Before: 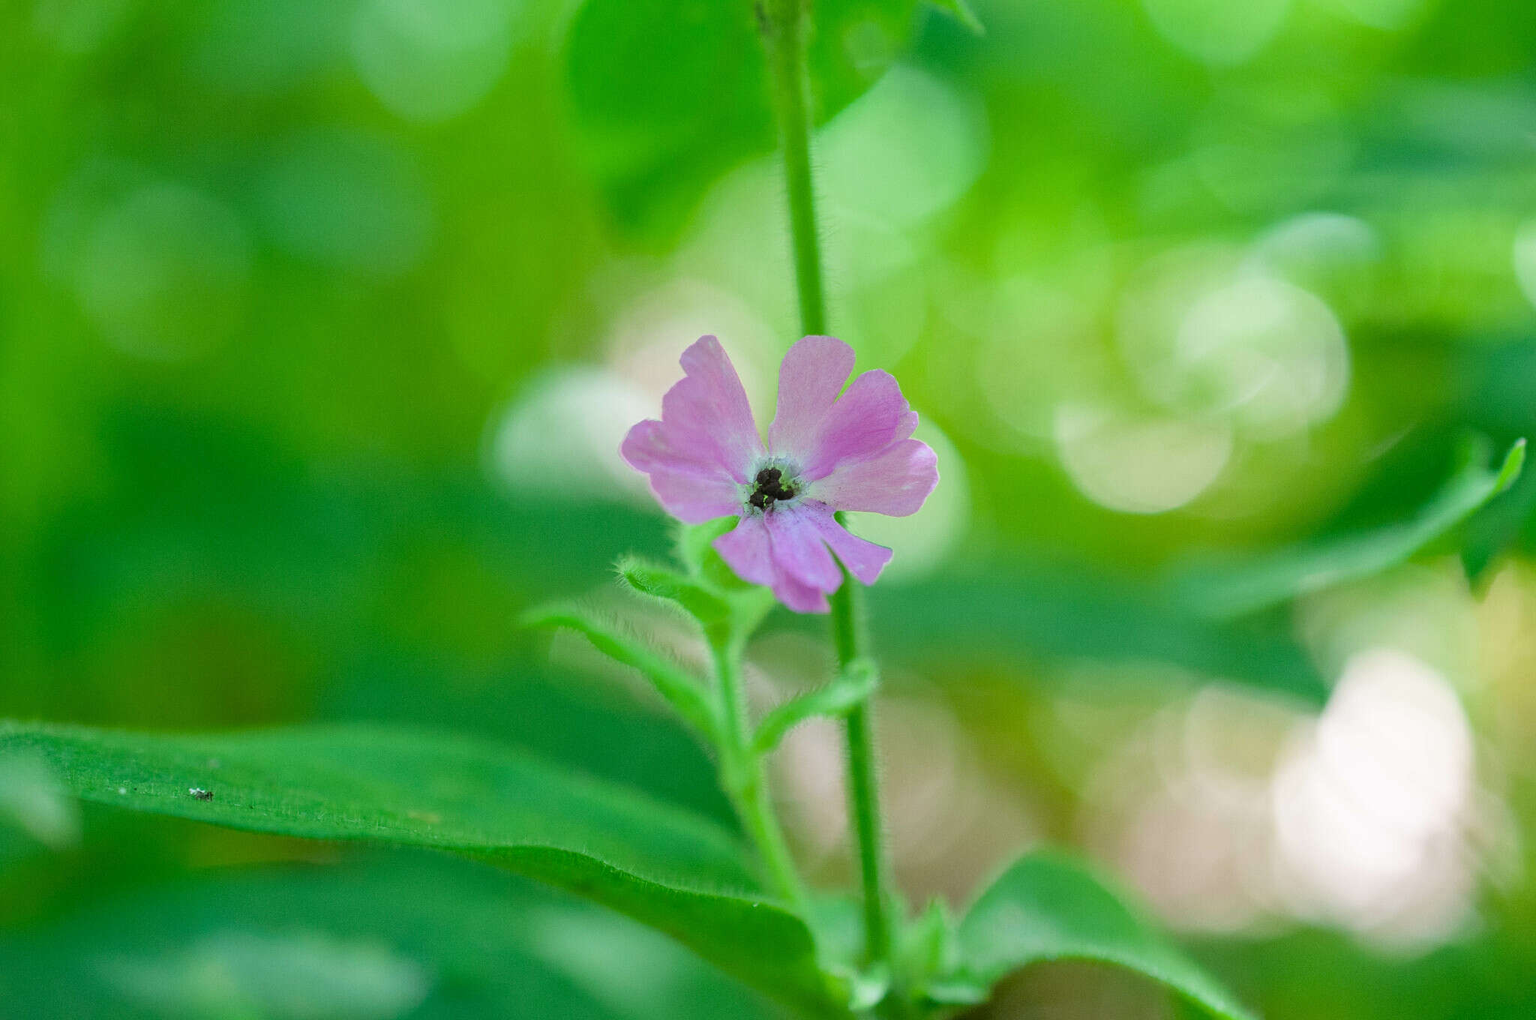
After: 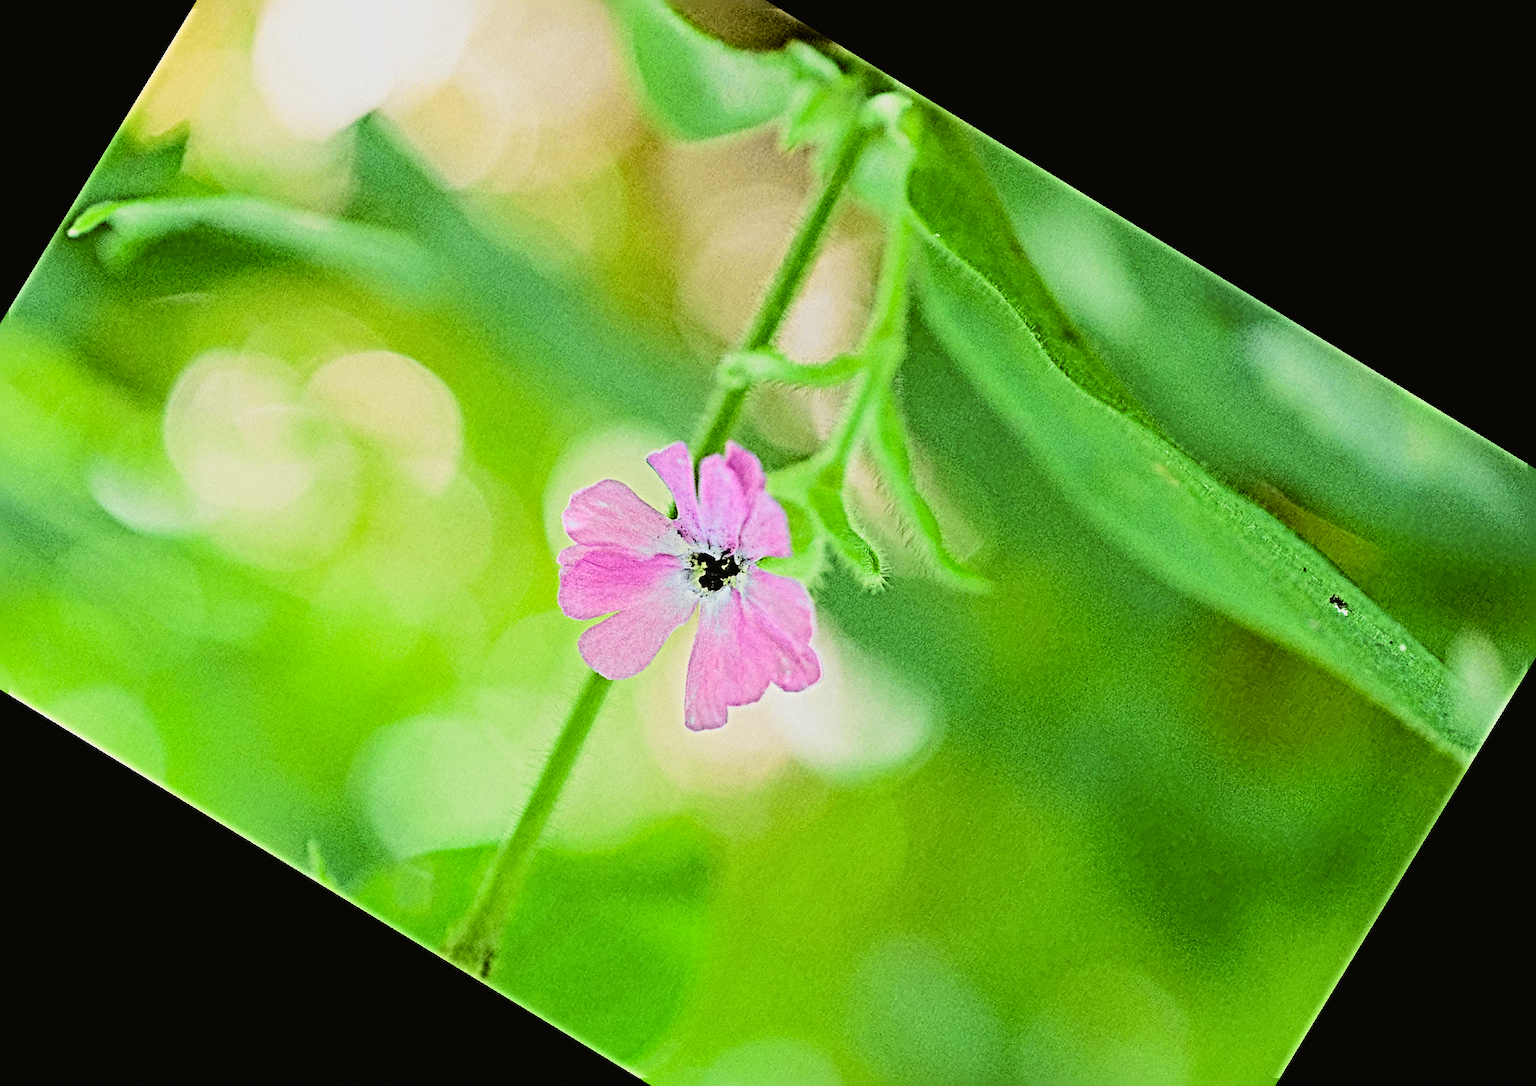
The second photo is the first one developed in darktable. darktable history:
tone equalizer: -8 EV -0.417 EV, -7 EV -0.389 EV, -6 EV -0.333 EV, -5 EV -0.222 EV, -3 EV 0.222 EV, -2 EV 0.333 EV, -1 EV 0.389 EV, +0 EV 0.417 EV, edges refinement/feathering 500, mask exposure compensation -1.57 EV, preserve details no
grain: on, module defaults
sharpen: radius 6.3, amount 1.8, threshold 0
filmic rgb: black relative exposure -5 EV, hardness 2.88, contrast 1.3
crop and rotate: angle 148.68°, left 9.111%, top 15.603%, right 4.588%, bottom 17.041%
tone curve: curves: ch0 [(0, 0.017) (0.239, 0.277) (0.508, 0.593) (0.826, 0.855) (1, 0.945)]; ch1 [(0, 0) (0.401, 0.42) (0.442, 0.47) (0.492, 0.498) (0.511, 0.504) (0.555, 0.586) (0.681, 0.739) (1, 1)]; ch2 [(0, 0) (0.411, 0.433) (0.5, 0.504) (0.545, 0.574) (1, 1)], color space Lab, independent channels, preserve colors none
